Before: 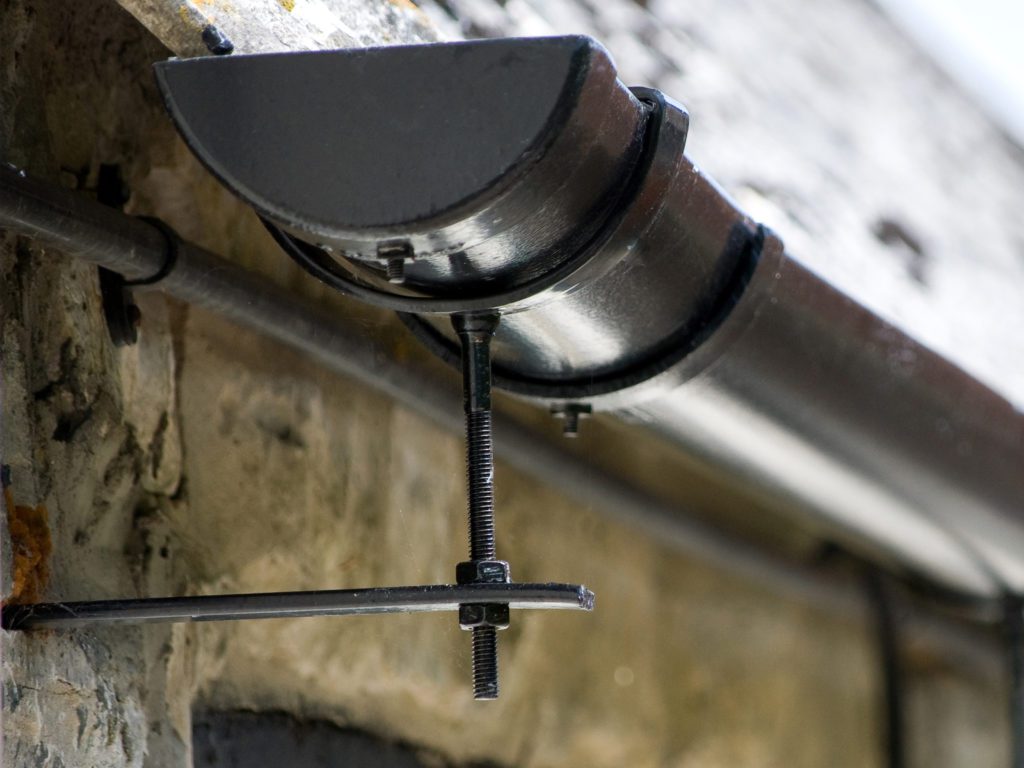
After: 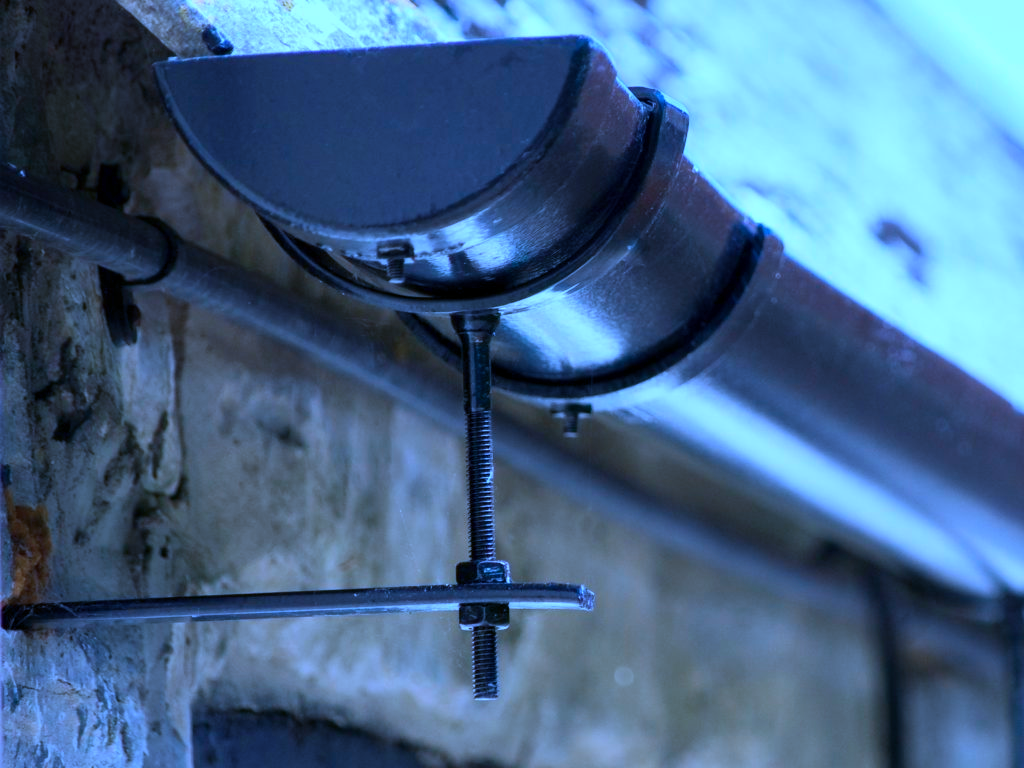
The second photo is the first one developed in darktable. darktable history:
color calibration: illuminant custom, x 0.46, y 0.428, temperature 2611.12 K
